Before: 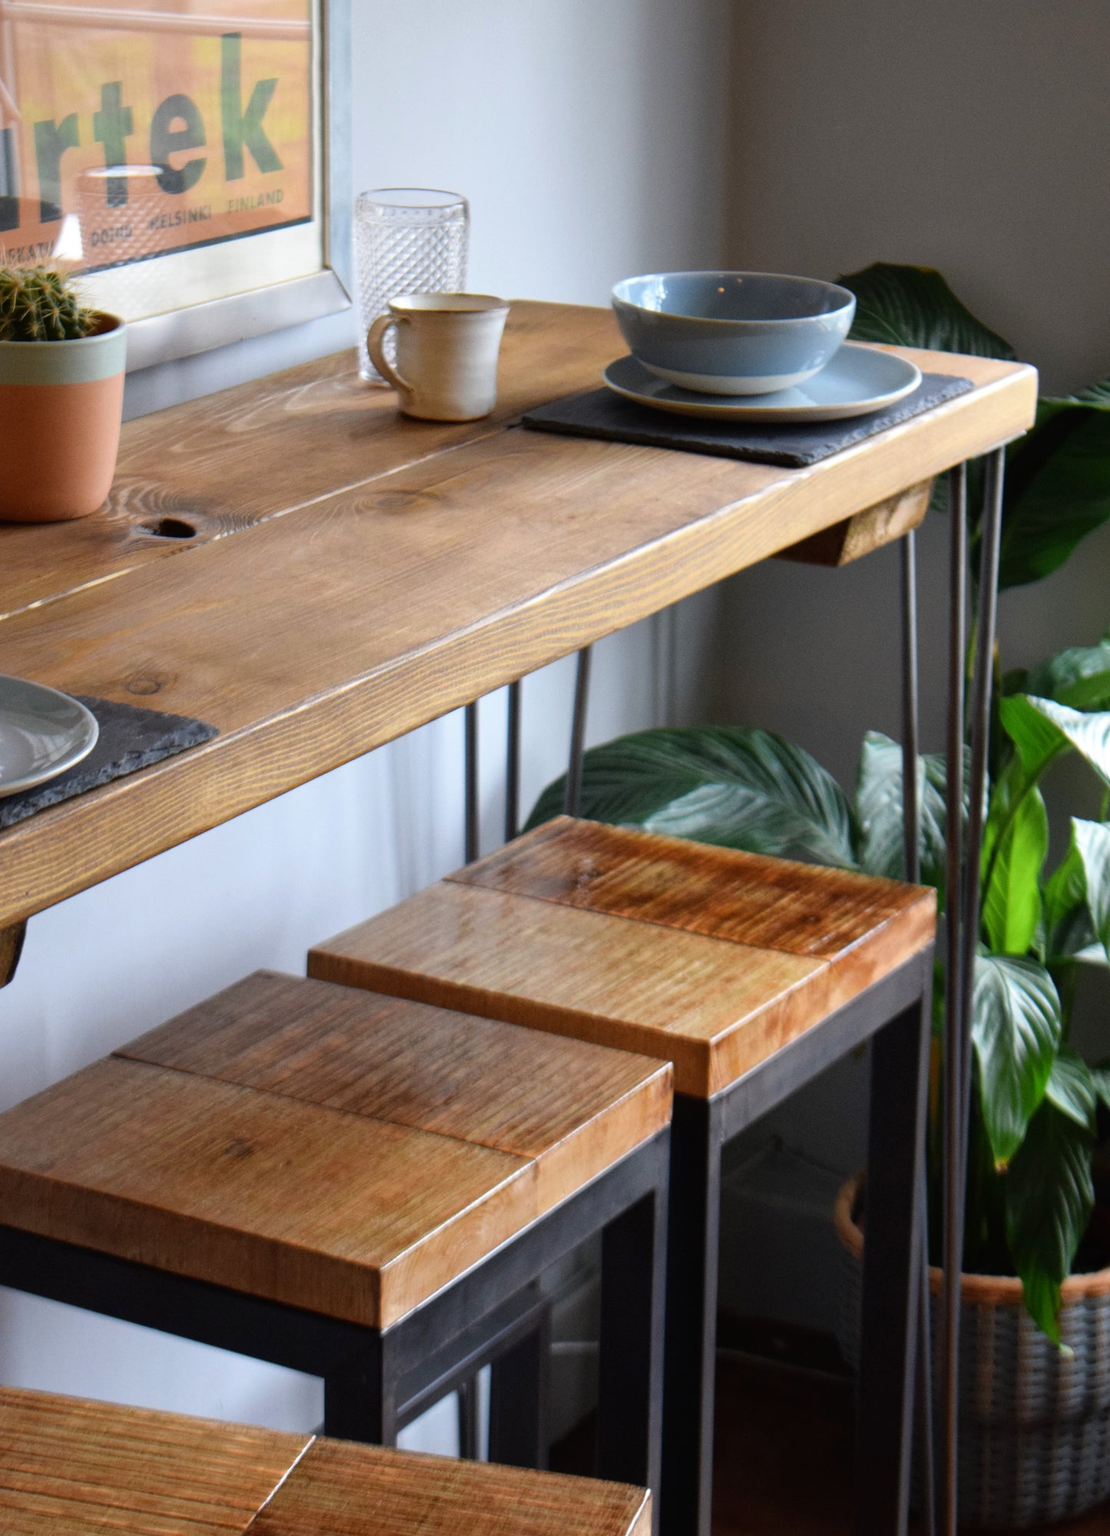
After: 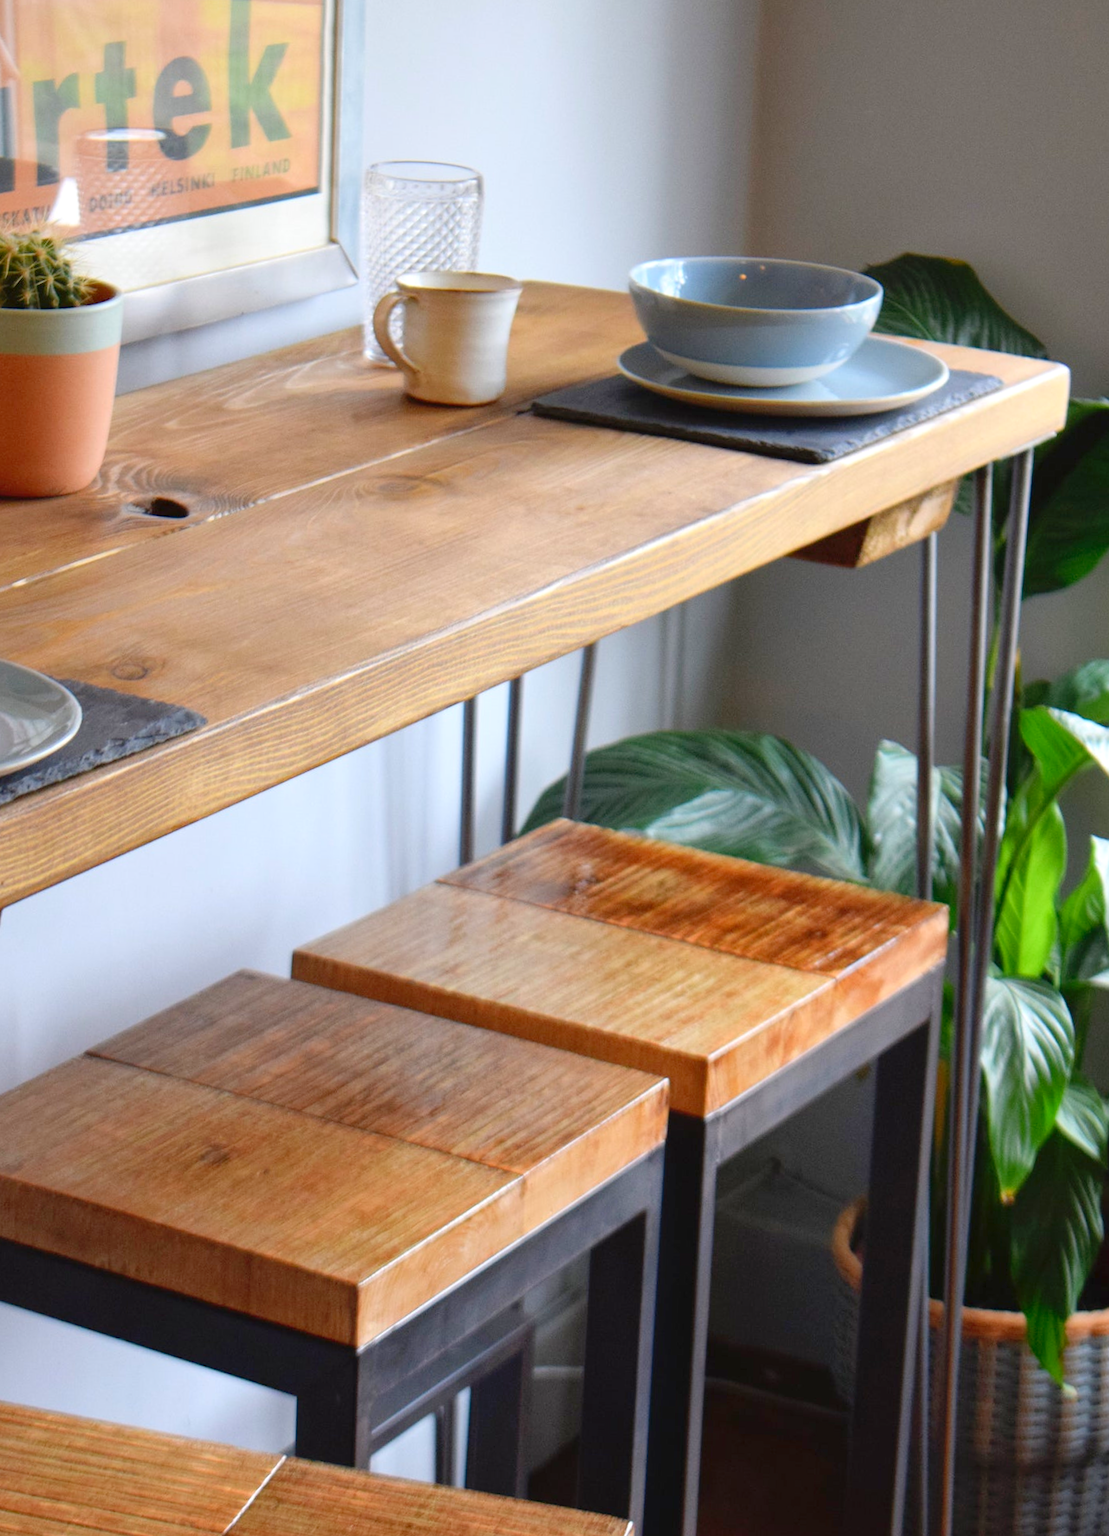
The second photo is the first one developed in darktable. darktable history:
levels: levels [0, 0.43, 0.984]
crop and rotate: angle -1.69°
